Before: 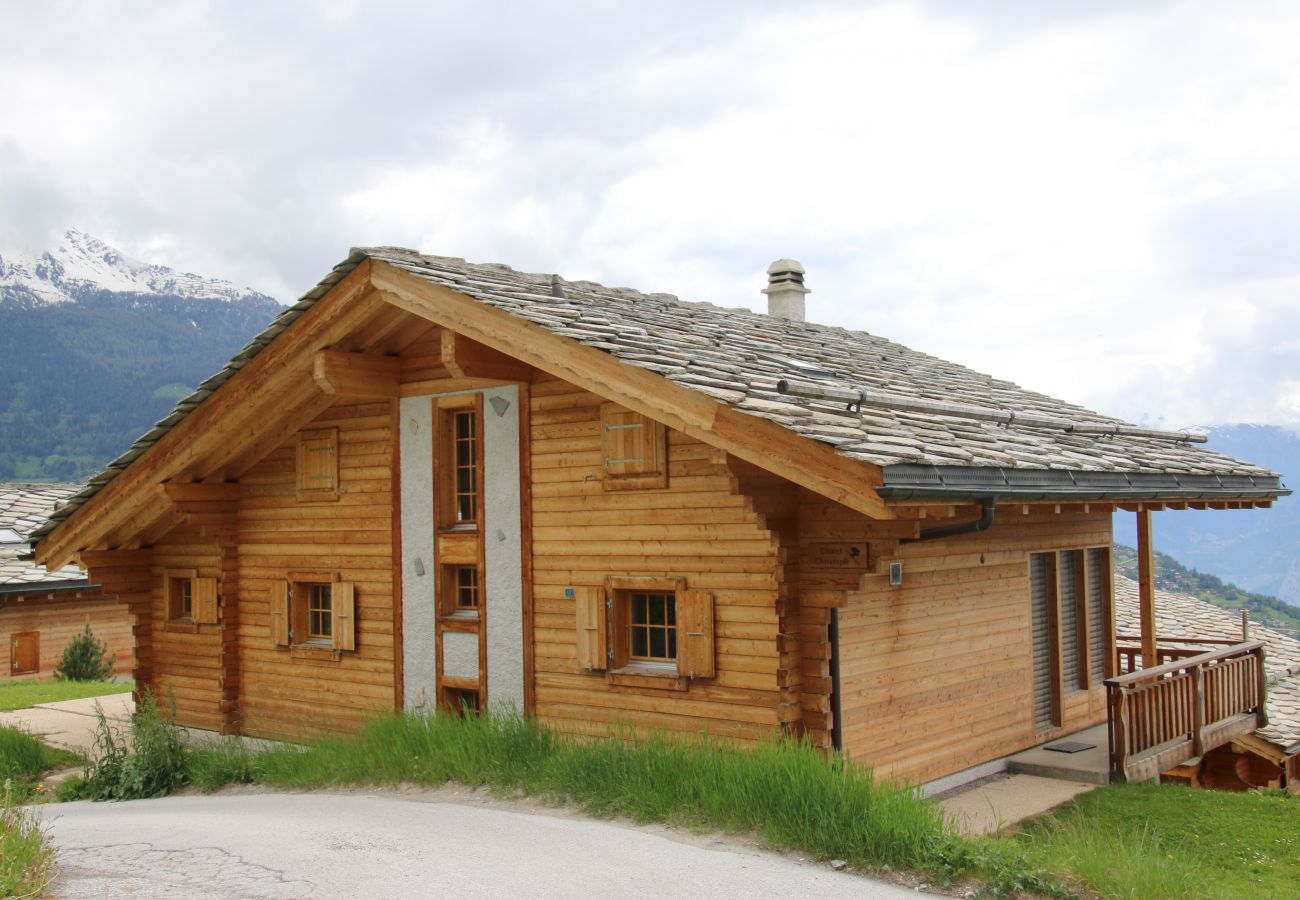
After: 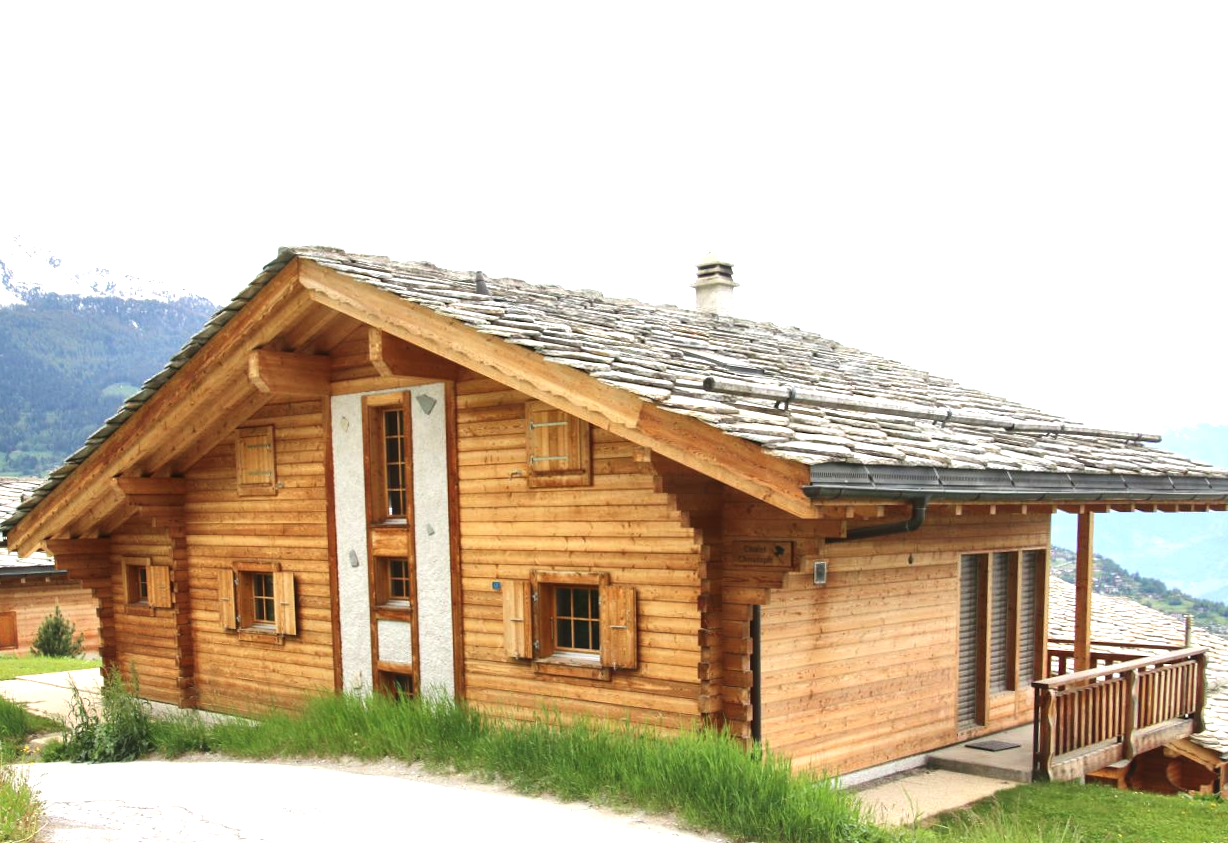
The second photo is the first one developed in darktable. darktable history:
local contrast: mode bilateral grid, contrast 25, coarseness 60, detail 151%, midtone range 0.2
rotate and perspective: rotation 0.062°, lens shift (vertical) 0.115, lens shift (horizontal) -0.133, crop left 0.047, crop right 0.94, crop top 0.061, crop bottom 0.94
exposure: black level correction -0.005, exposure 1 EV, compensate highlight preservation false
base curve: curves: ch0 [(0, 0) (0.303, 0.277) (1, 1)]
